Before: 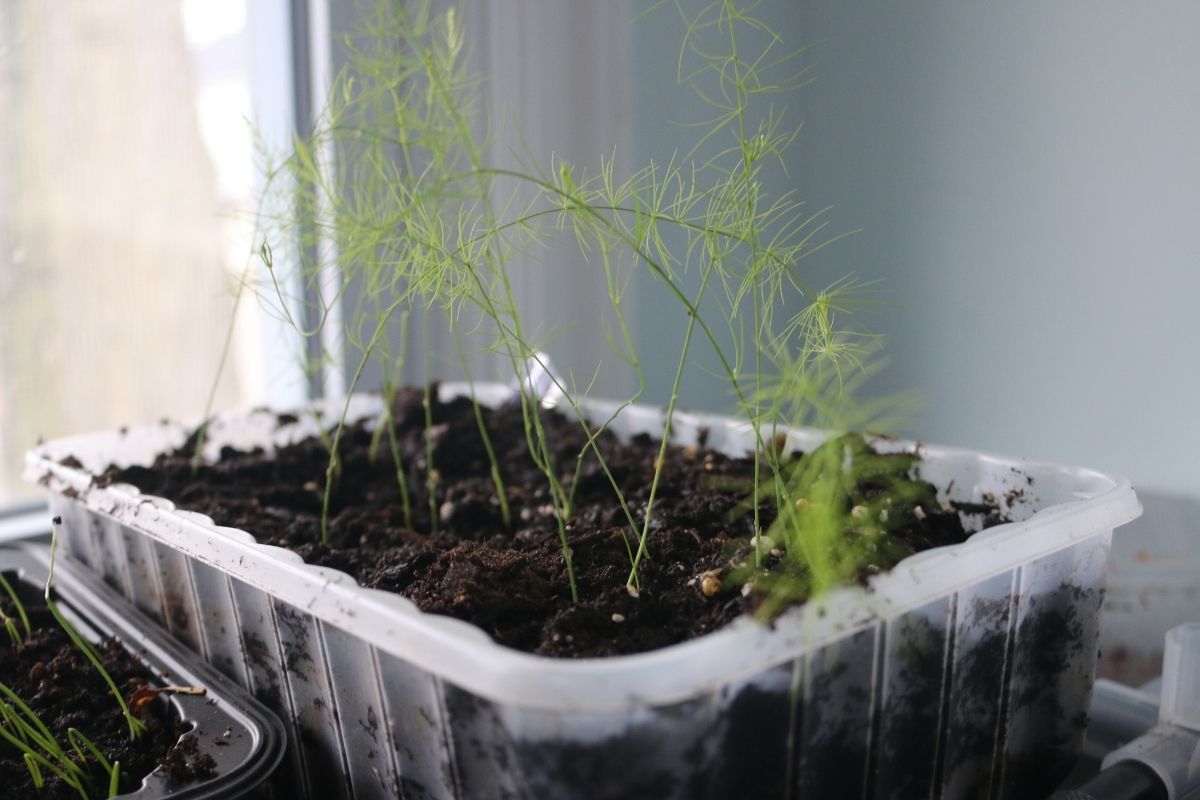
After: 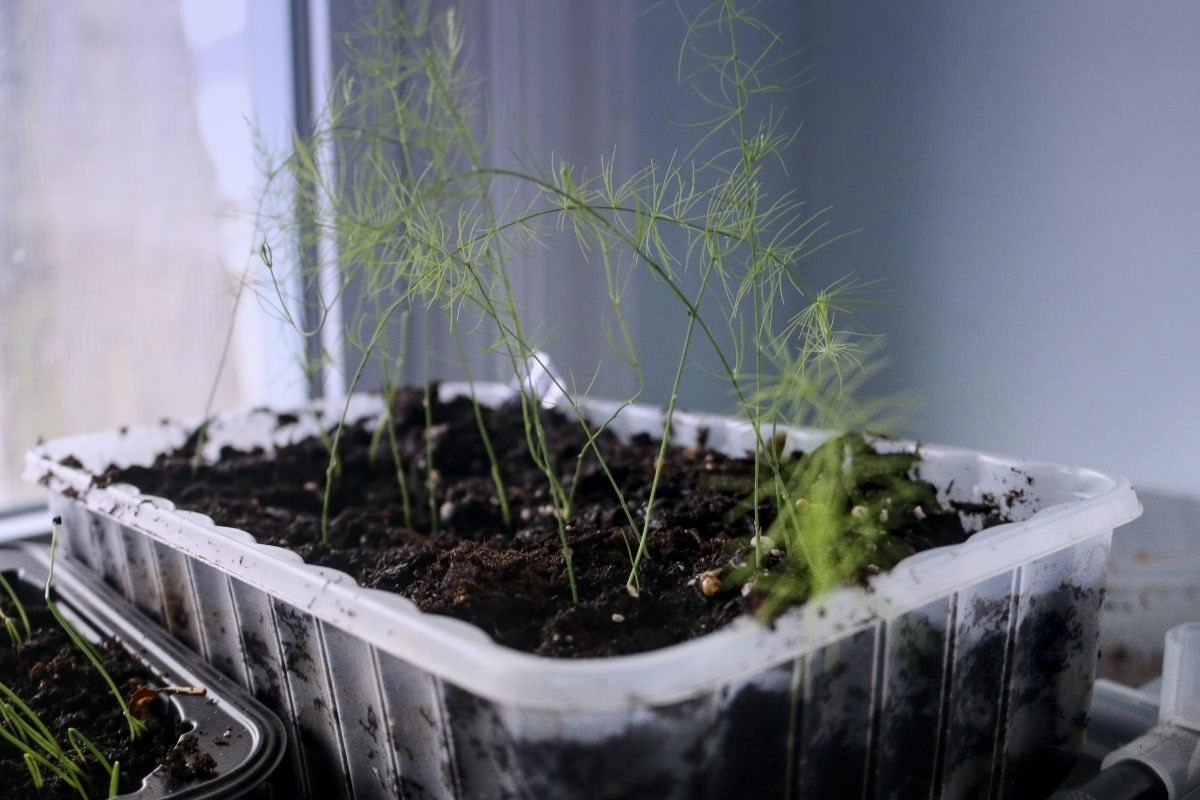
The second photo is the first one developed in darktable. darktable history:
graduated density: hue 238.83°, saturation 50%
contrast brightness saturation: contrast 0.14
exposure: black level correction 0.001, compensate highlight preservation false
local contrast: on, module defaults
